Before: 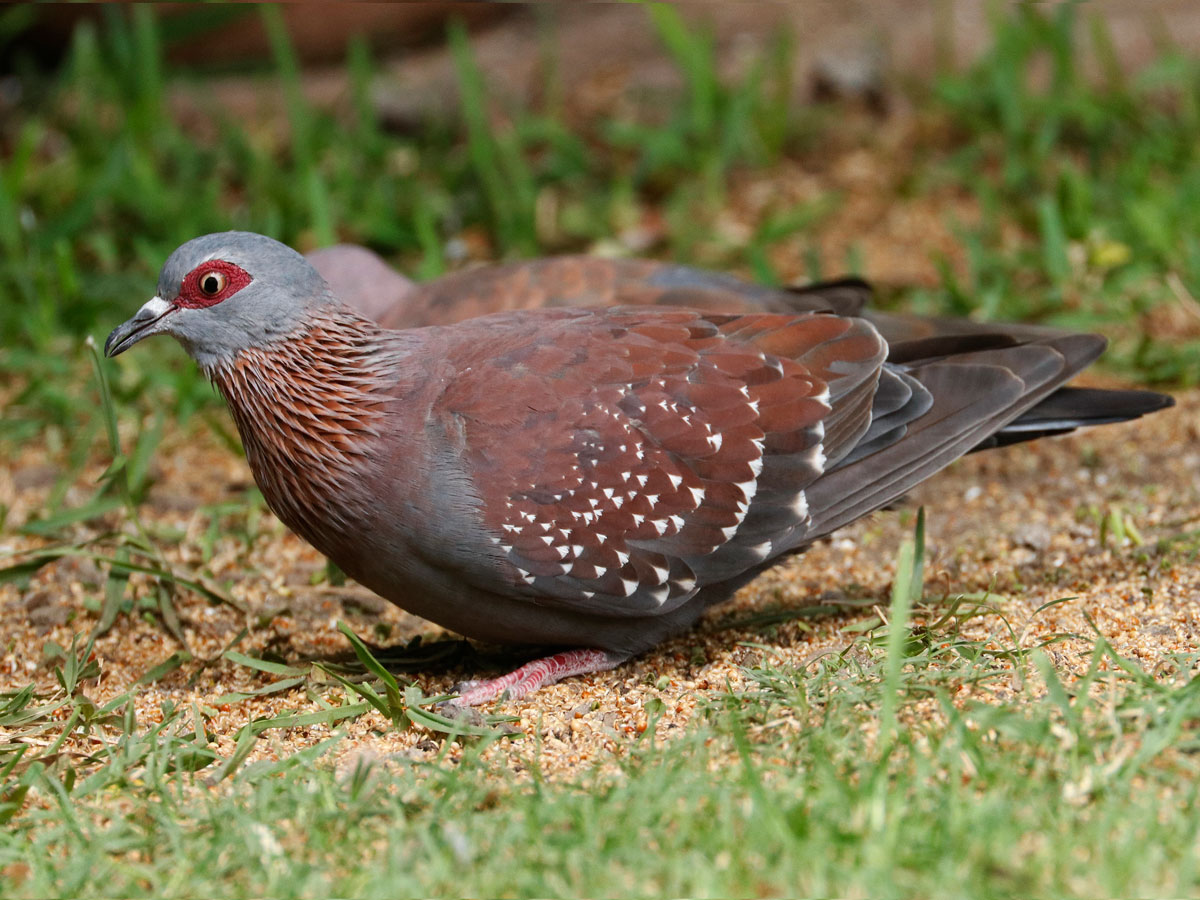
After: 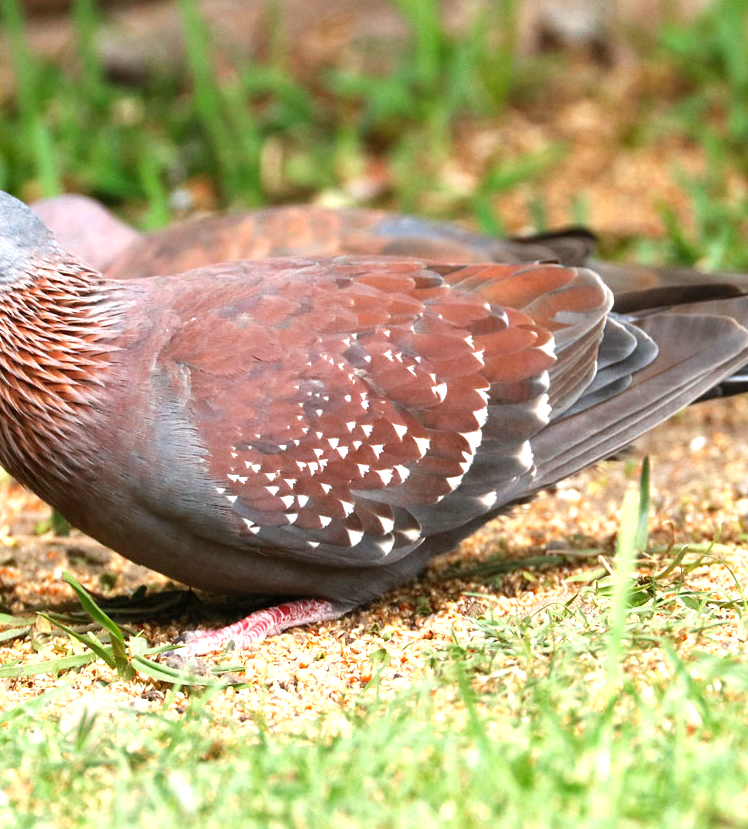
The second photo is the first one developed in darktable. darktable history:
crop and rotate: left 22.918%, top 5.629%, right 14.711%, bottom 2.247%
exposure: black level correction 0, exposure 1.2 EV, compensate highlight preservation false
